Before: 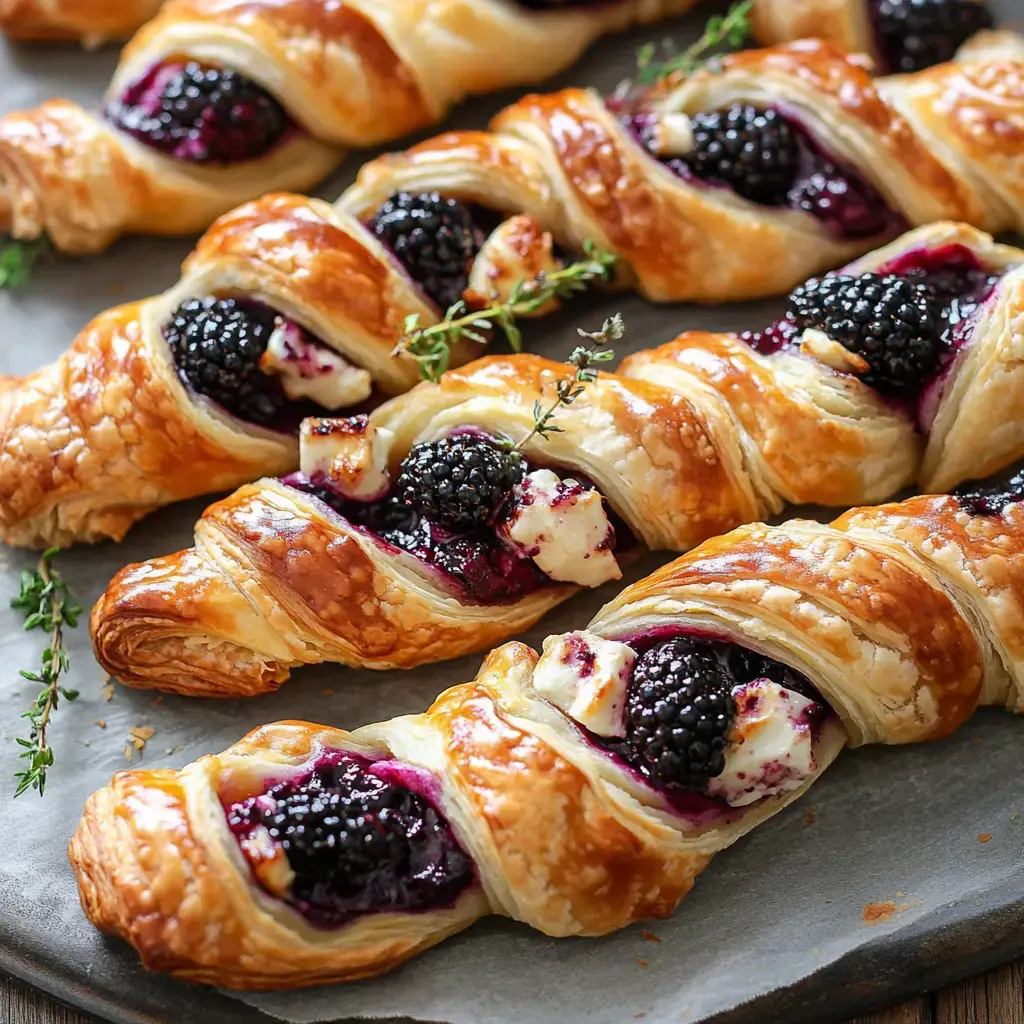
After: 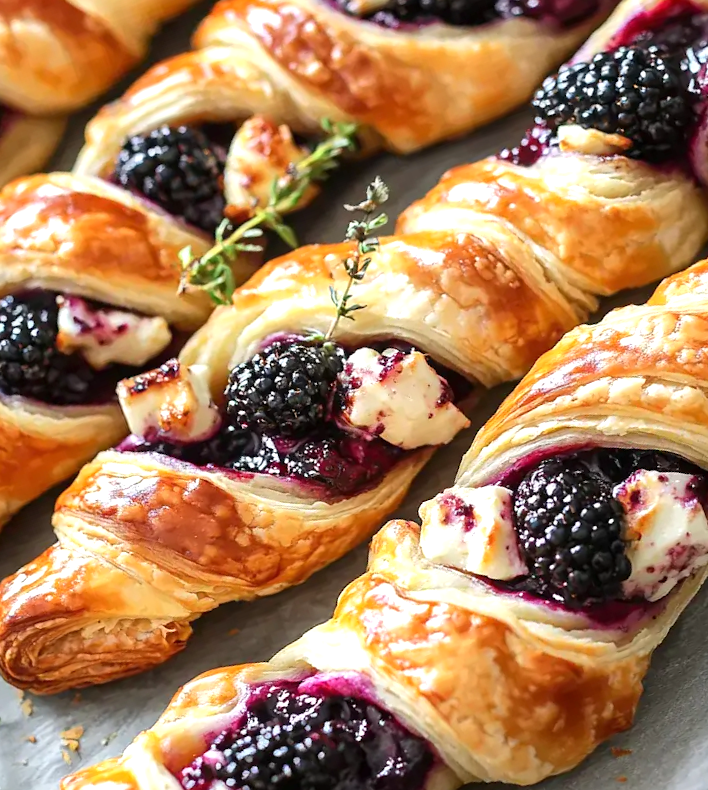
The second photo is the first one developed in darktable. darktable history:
crop and rotate: angle 19.97°, left 6.95%, right 4.352%, bottom 1.083%
exposure: black level correction 0, exposure 0.499 EV, compensate exposure bias true, compensate highlight preservation false
